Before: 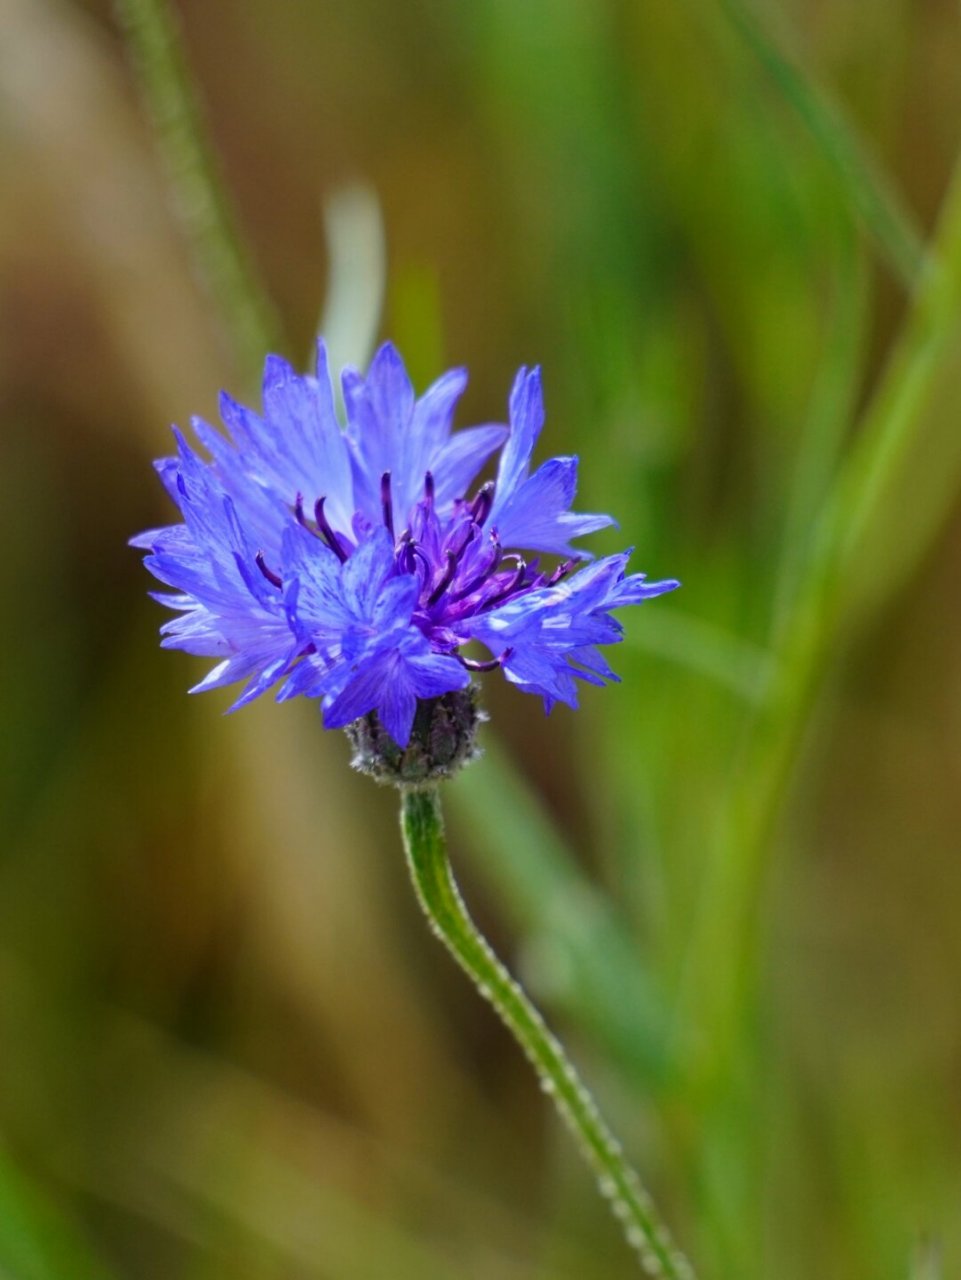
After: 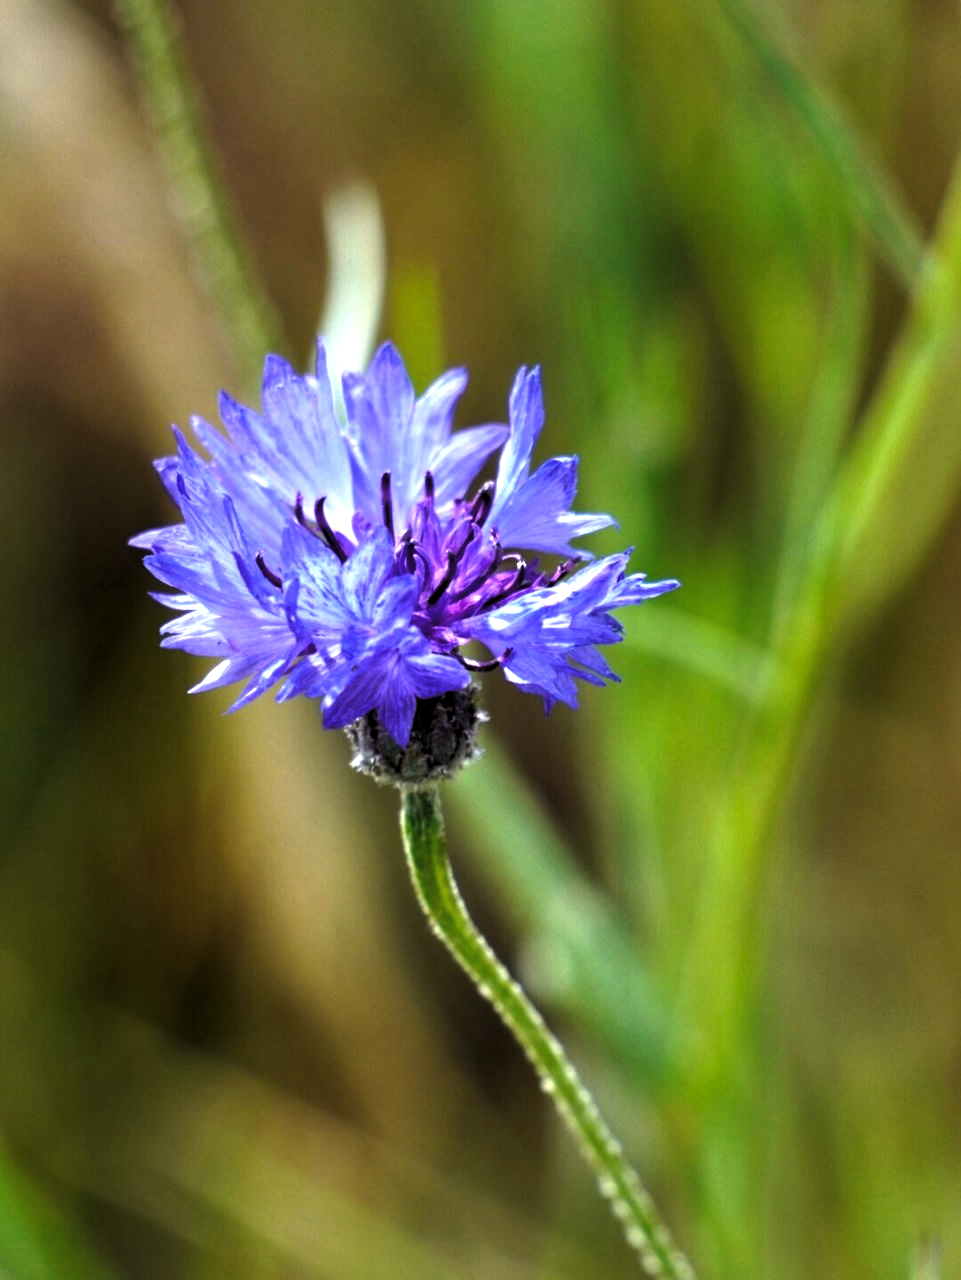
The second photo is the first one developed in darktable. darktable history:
levels: levels [0.129, 0.519, 0.867]
exposure: exposure 0.6 EV, compensate highlight preservation false
